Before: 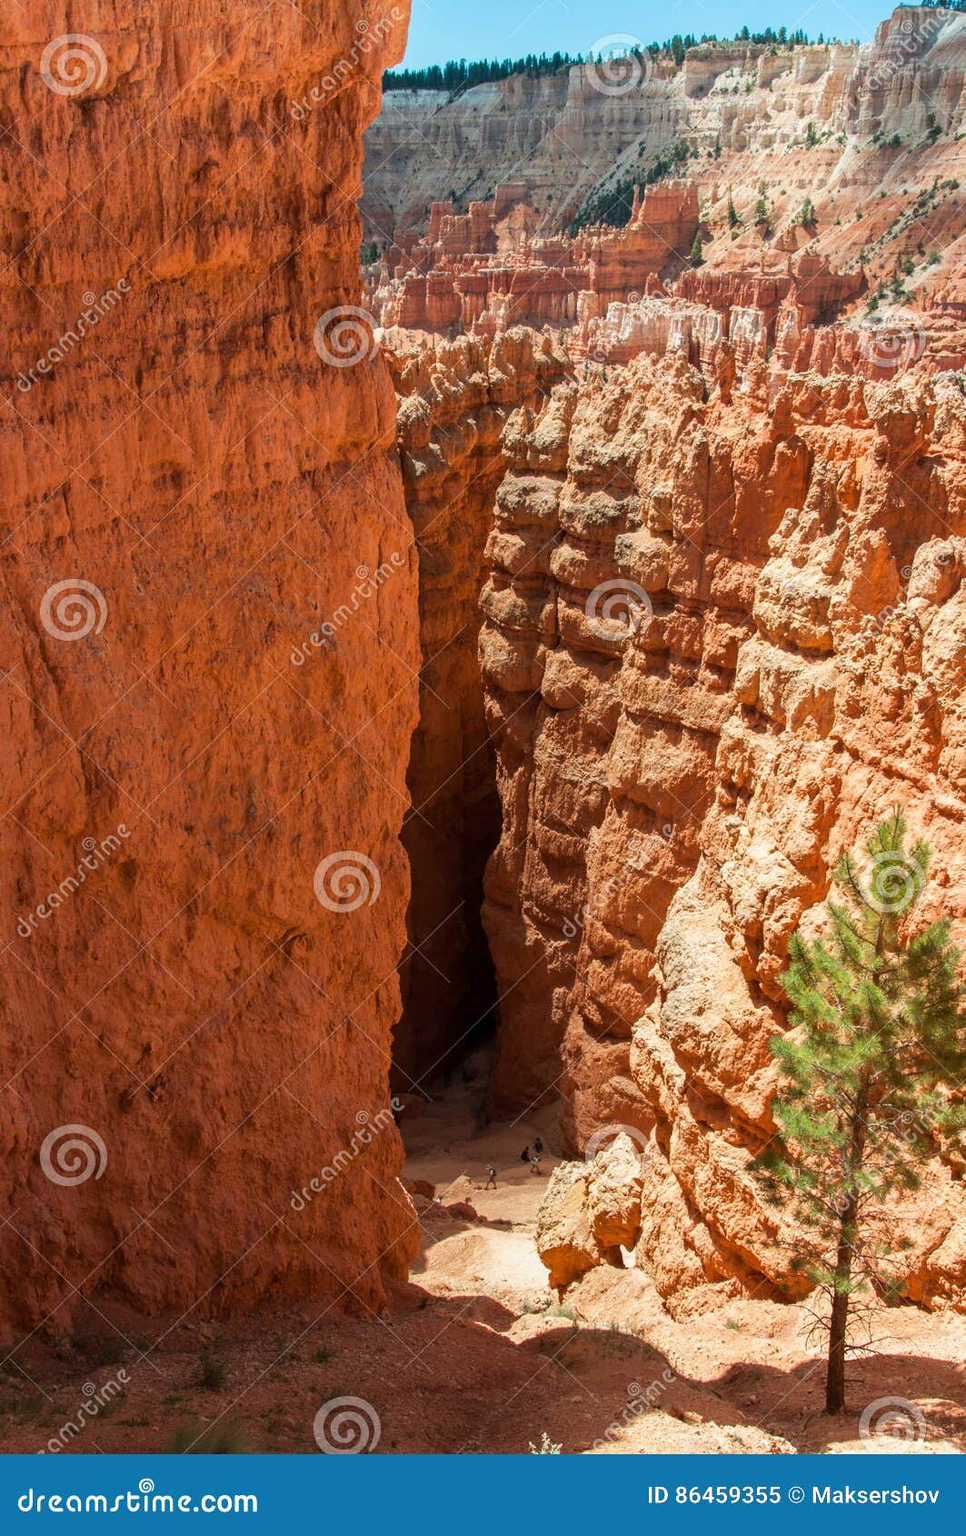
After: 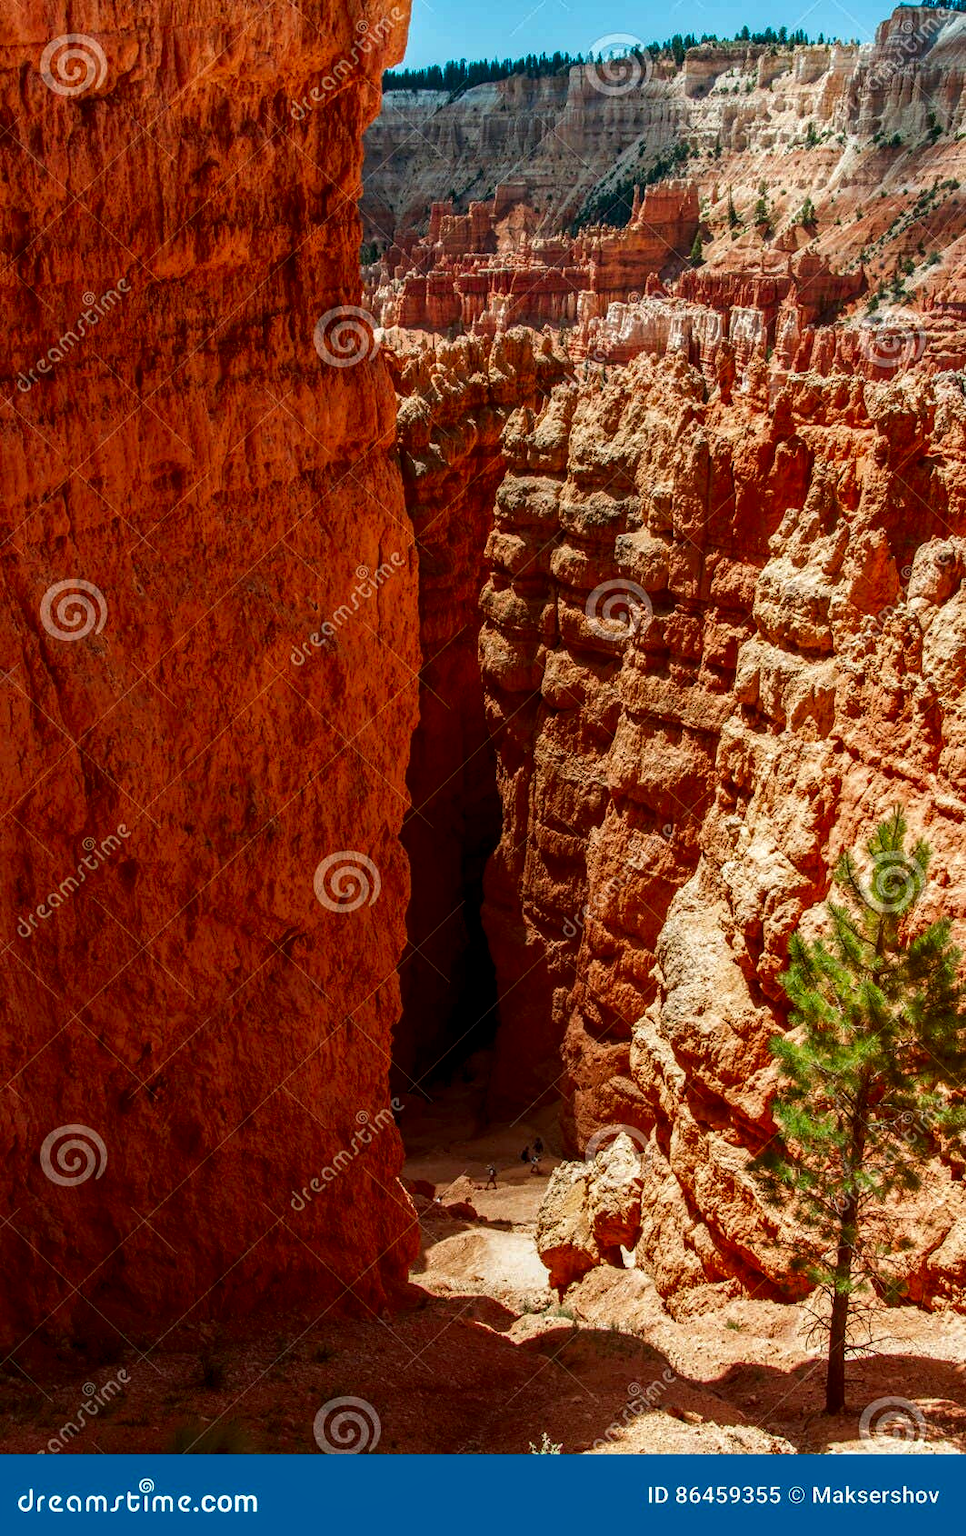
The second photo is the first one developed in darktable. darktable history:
contrast brightness saturation: brightness -0.249, saturation 0.2
local contrast: on, module defaults
